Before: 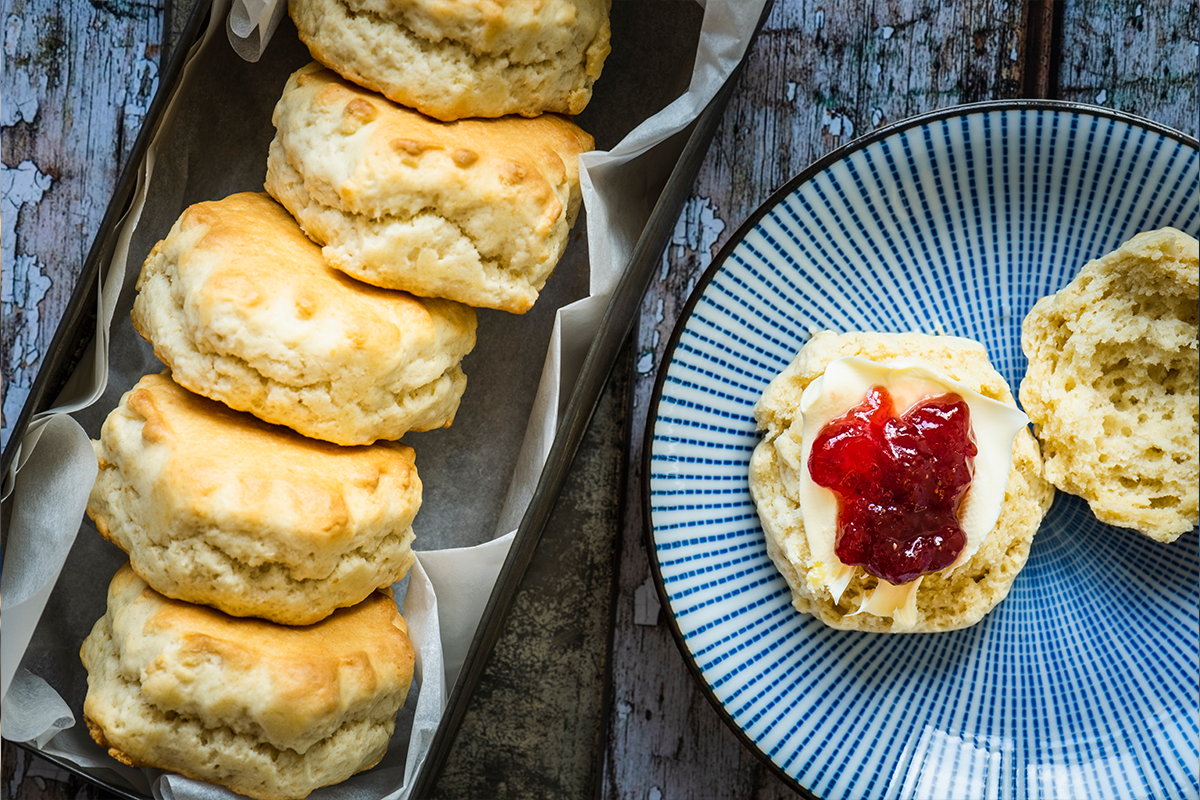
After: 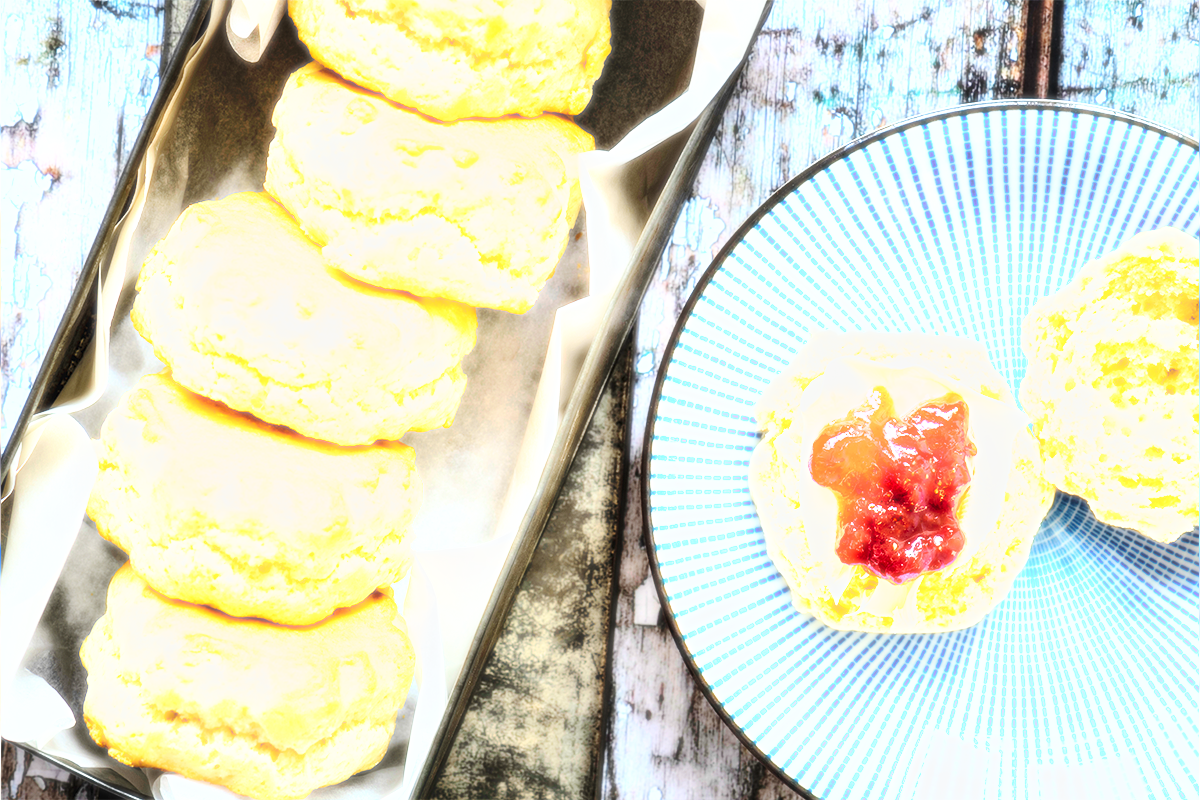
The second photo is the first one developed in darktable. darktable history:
bloom: size 0%, threshold 54.82%, strength 8.31%
shadows and highlights: radius 334.93, shadows 63.48, highlights 6.06, compress 87.7%, highlights color adjustment 39.73%, soften with gaussian
exposure: black level correction 0, exposure 1.975 EV, compensate exposure bias true, compensate highlight preservation false
base curve: curves: ch0 [(0, 0) (0.028, 0.03) (0.121, 0.232) (0.46, 0.748) (0.859, 0.968) (1, 1)], preserve colors none
